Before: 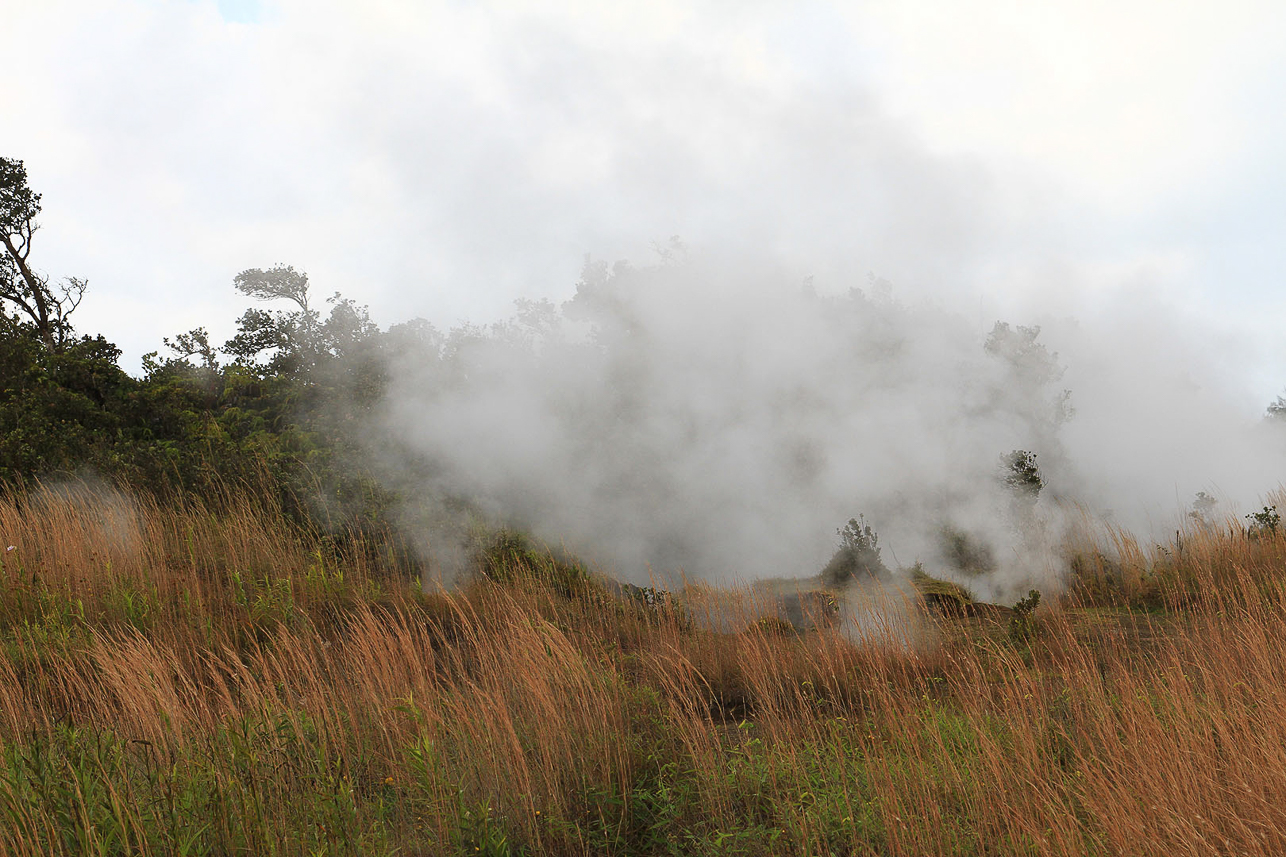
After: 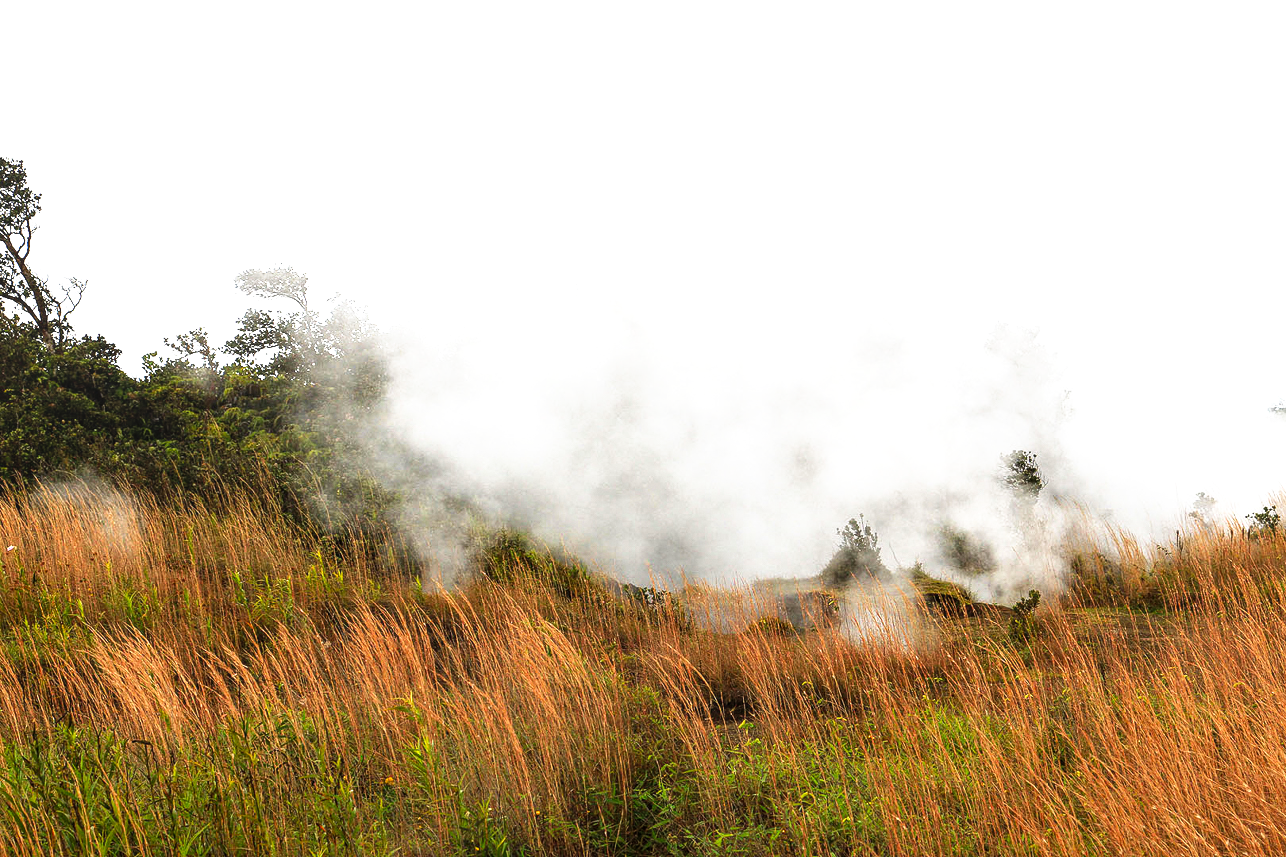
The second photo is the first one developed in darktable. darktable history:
exposure: black level correction 0, exposure 1 EV, compensate exposure bias true, compensate highlight preservation false
vibrance: on, module defaults
local contrast: on, module defaults
tone curve: curves: ch0 [(0, 0) (0.003, 0.023) (0.011, 0.024) (0.025, 0.028) (0.044, 0.035) (0.069, 0.043) (0.1, 0.052) (0.136, 0.063) (0.177, 0.094) (0.224, 0.145) (0.277, 0.209) (0.335, 0.281) (0.399, 0.364) (0.468, 0.453) (0.543, 0.553) (0.623, 0.66) (0.709, 0.767) (0.801, 0.88) (0.898, 0.968) (1, 1)], preserve colors none
